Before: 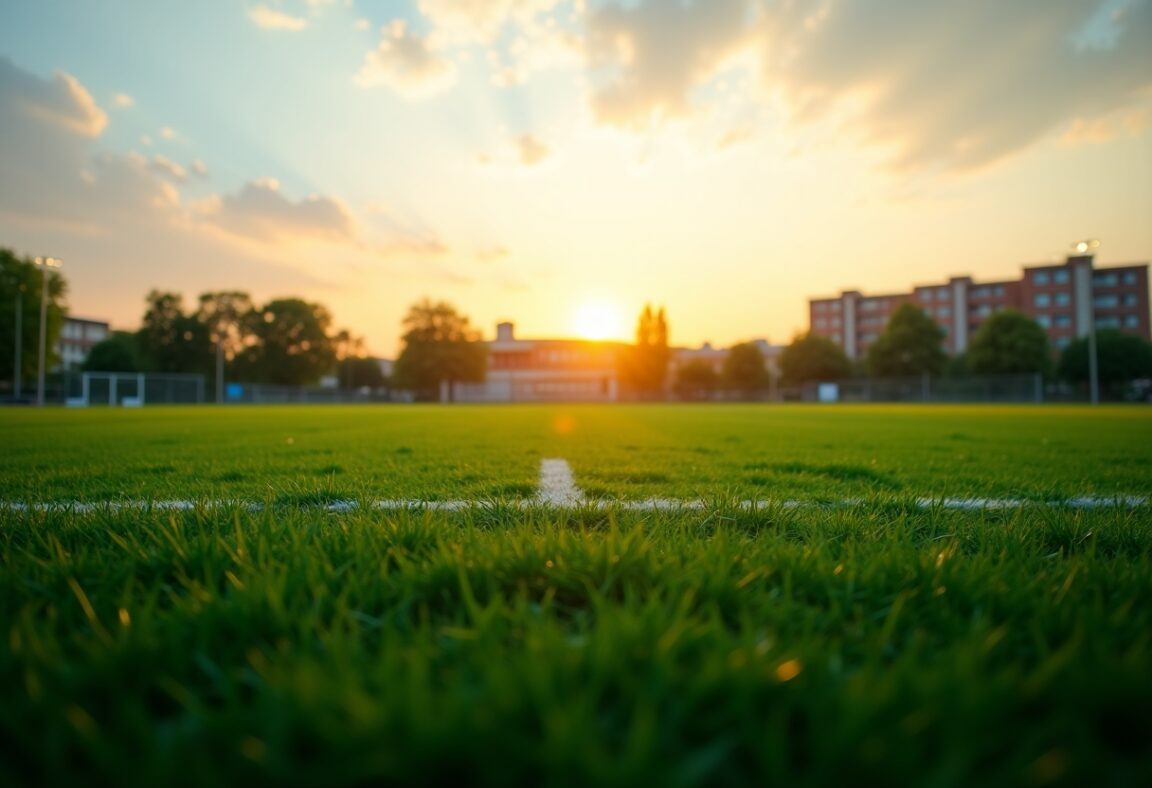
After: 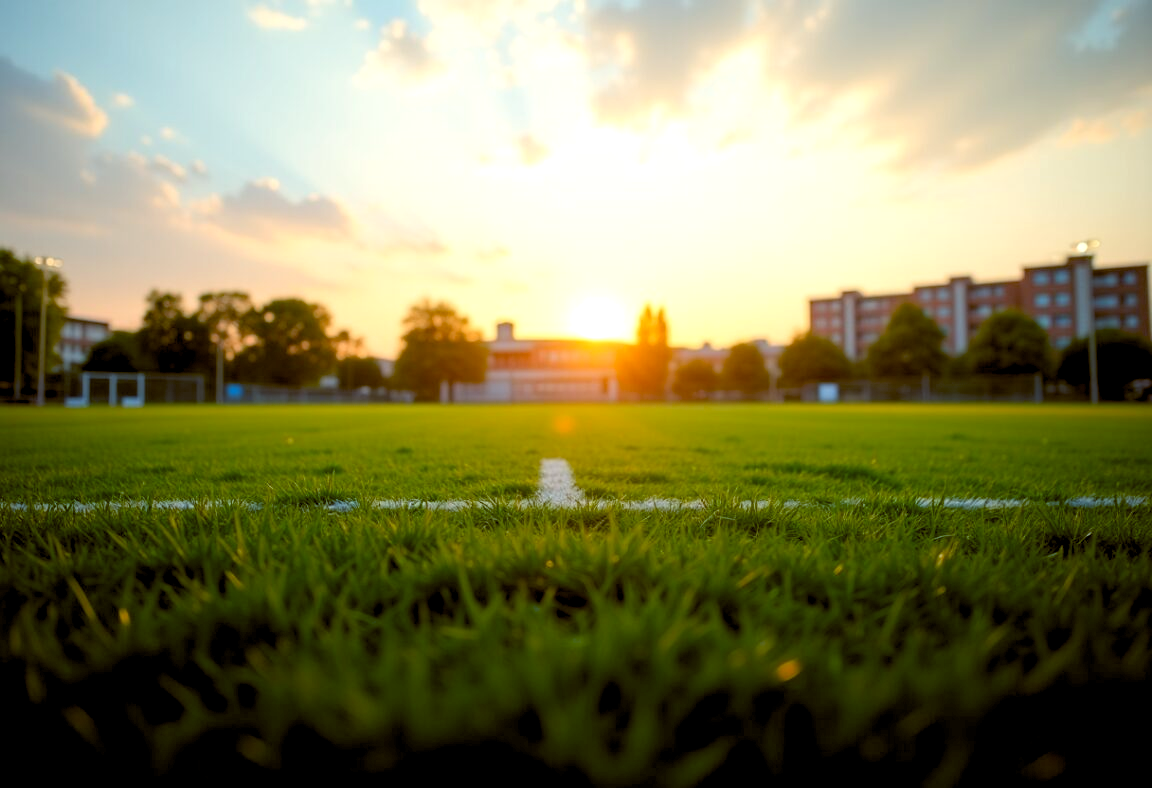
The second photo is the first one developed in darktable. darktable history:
rgb levels: levels [[0.01, 0.419, 0.839], [0, 0.5, 1], [0, 0.5, 1]]
color balance: lift [1, 1.015, 1.004, 0.985], gamma [1, 0.958, 0.971, 1.042], gain [1, 0.956, 0.977, 1.044]
